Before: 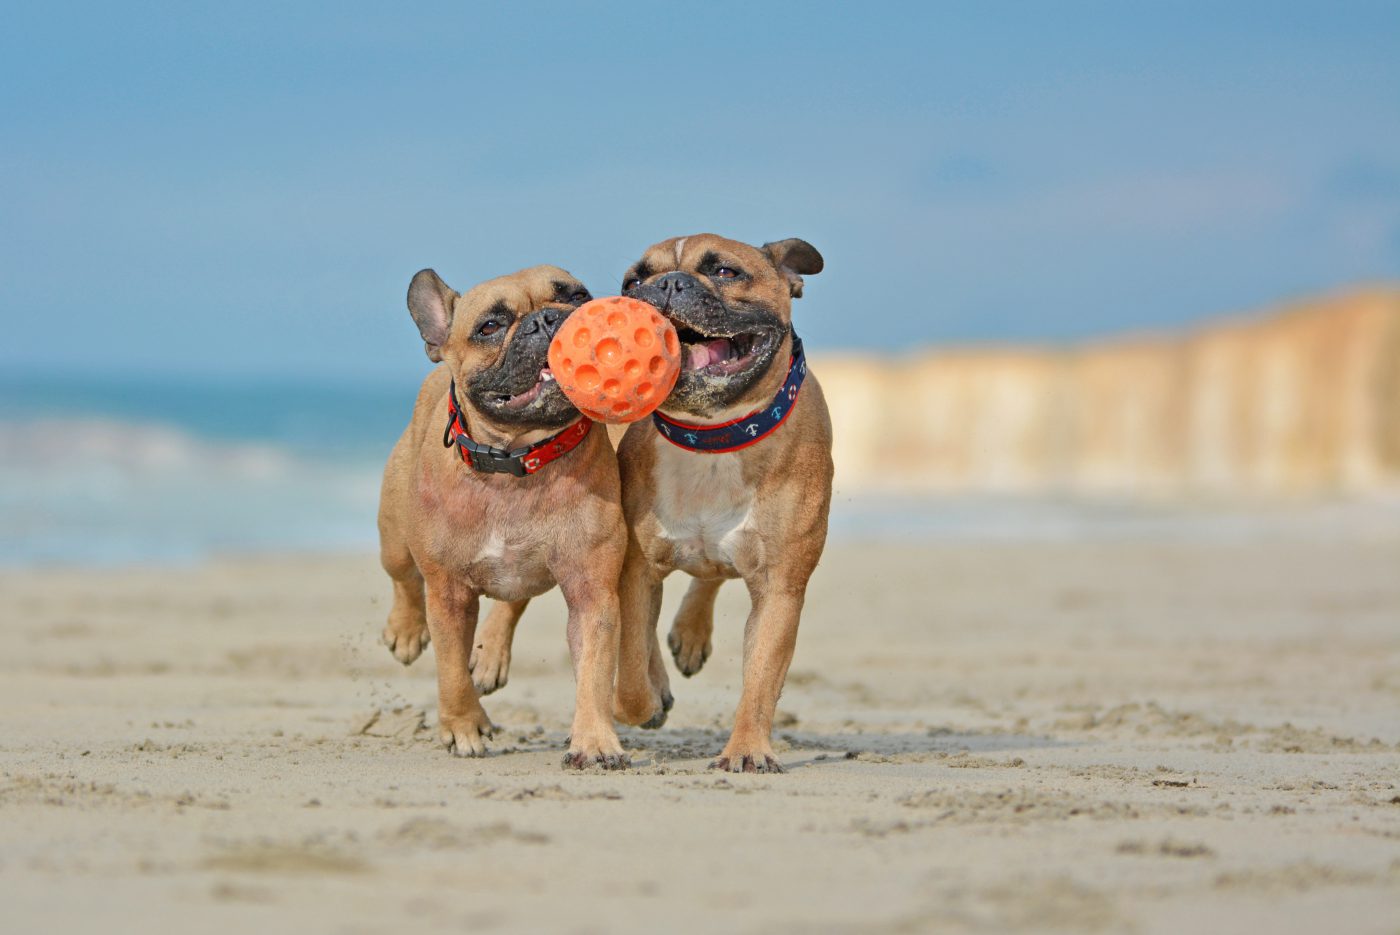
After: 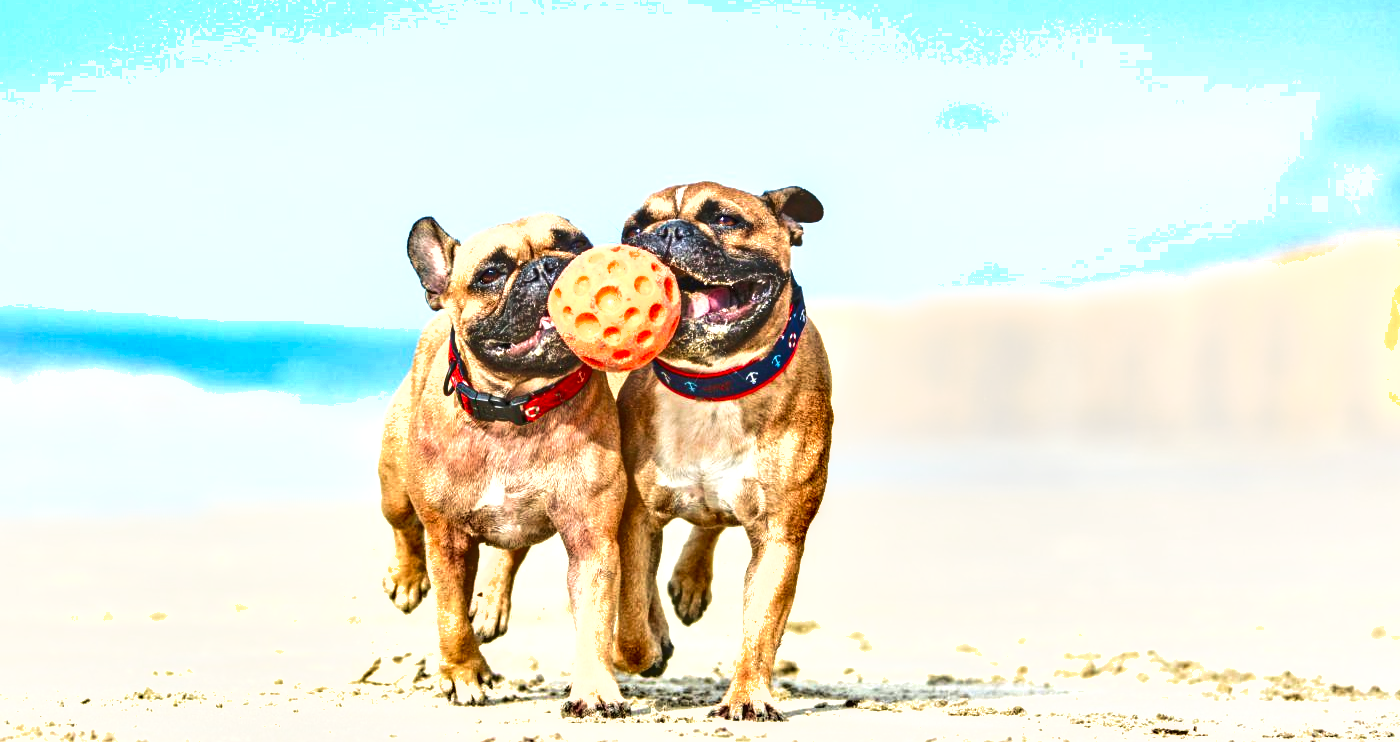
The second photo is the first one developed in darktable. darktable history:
shadows and highlights: soften with gaussian
crop and rotate: top 5.651%, bottom 14.918%
velvia: on, module defaults
local contrast: on, module defaults
exposure: exposure 1.483 EV, compensate highlight preservation false
